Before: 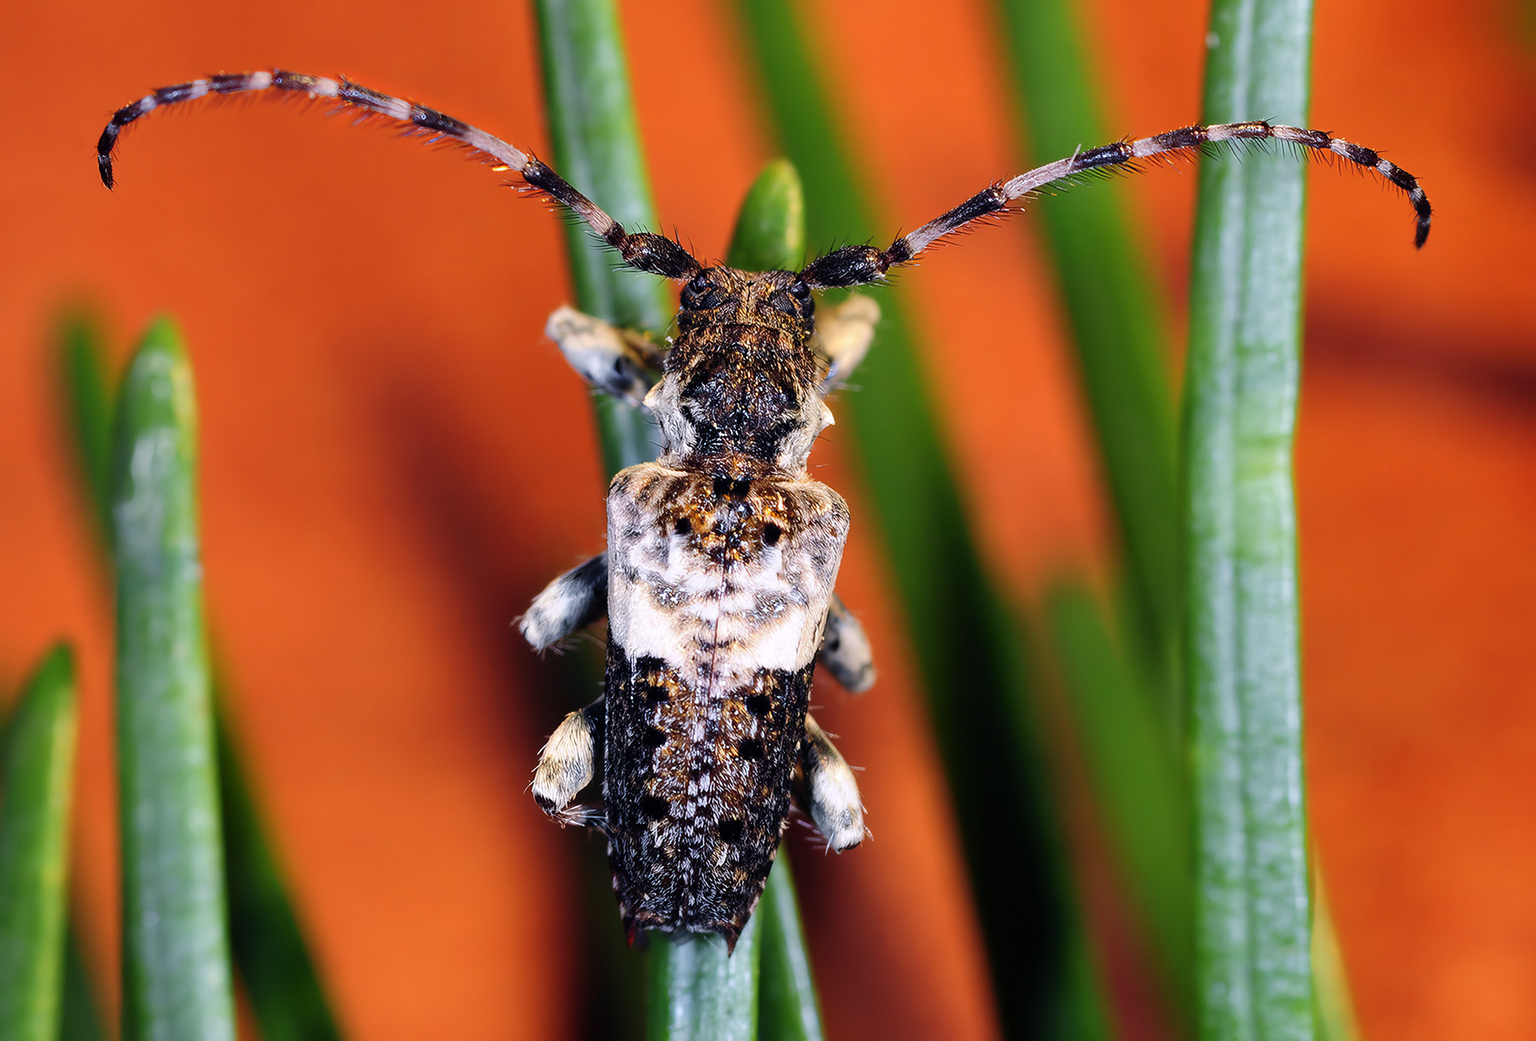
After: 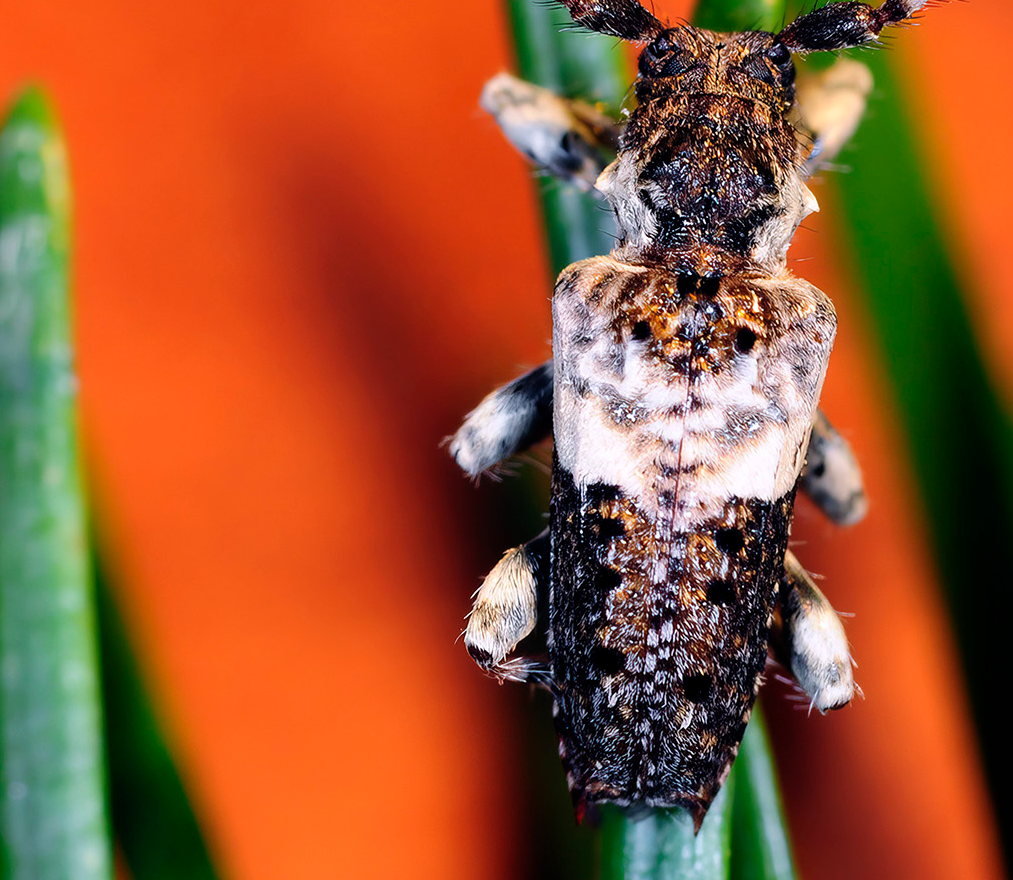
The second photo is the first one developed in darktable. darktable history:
crop: left 8.875%, top 23.49%, right 34.84%, bottom 4.346%
